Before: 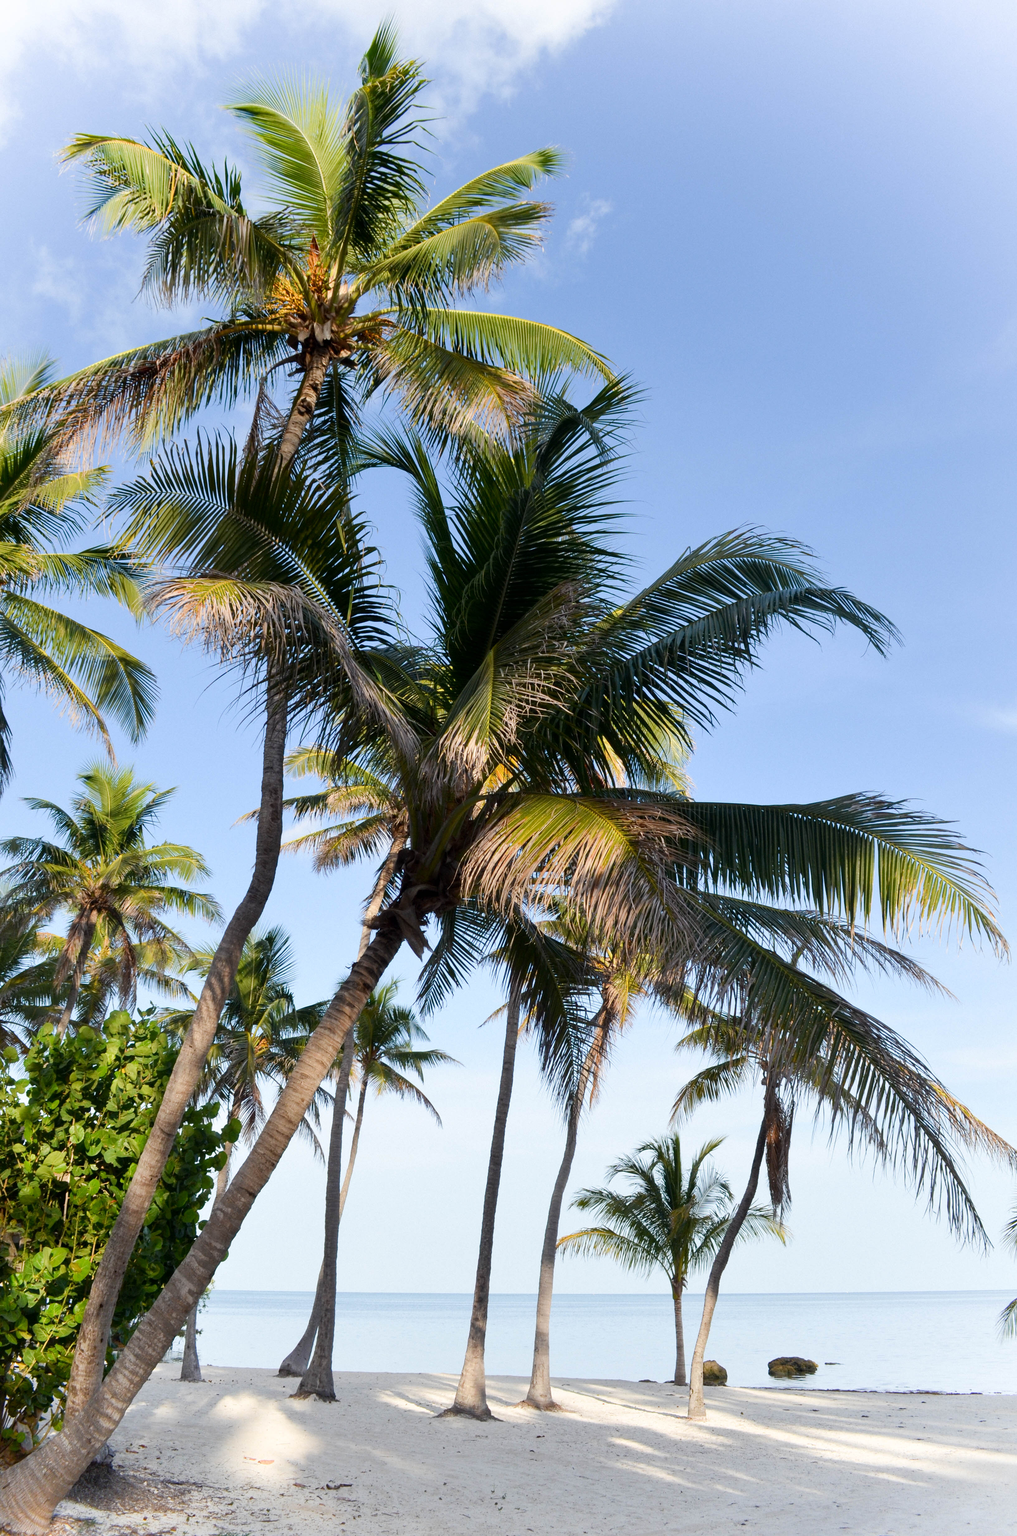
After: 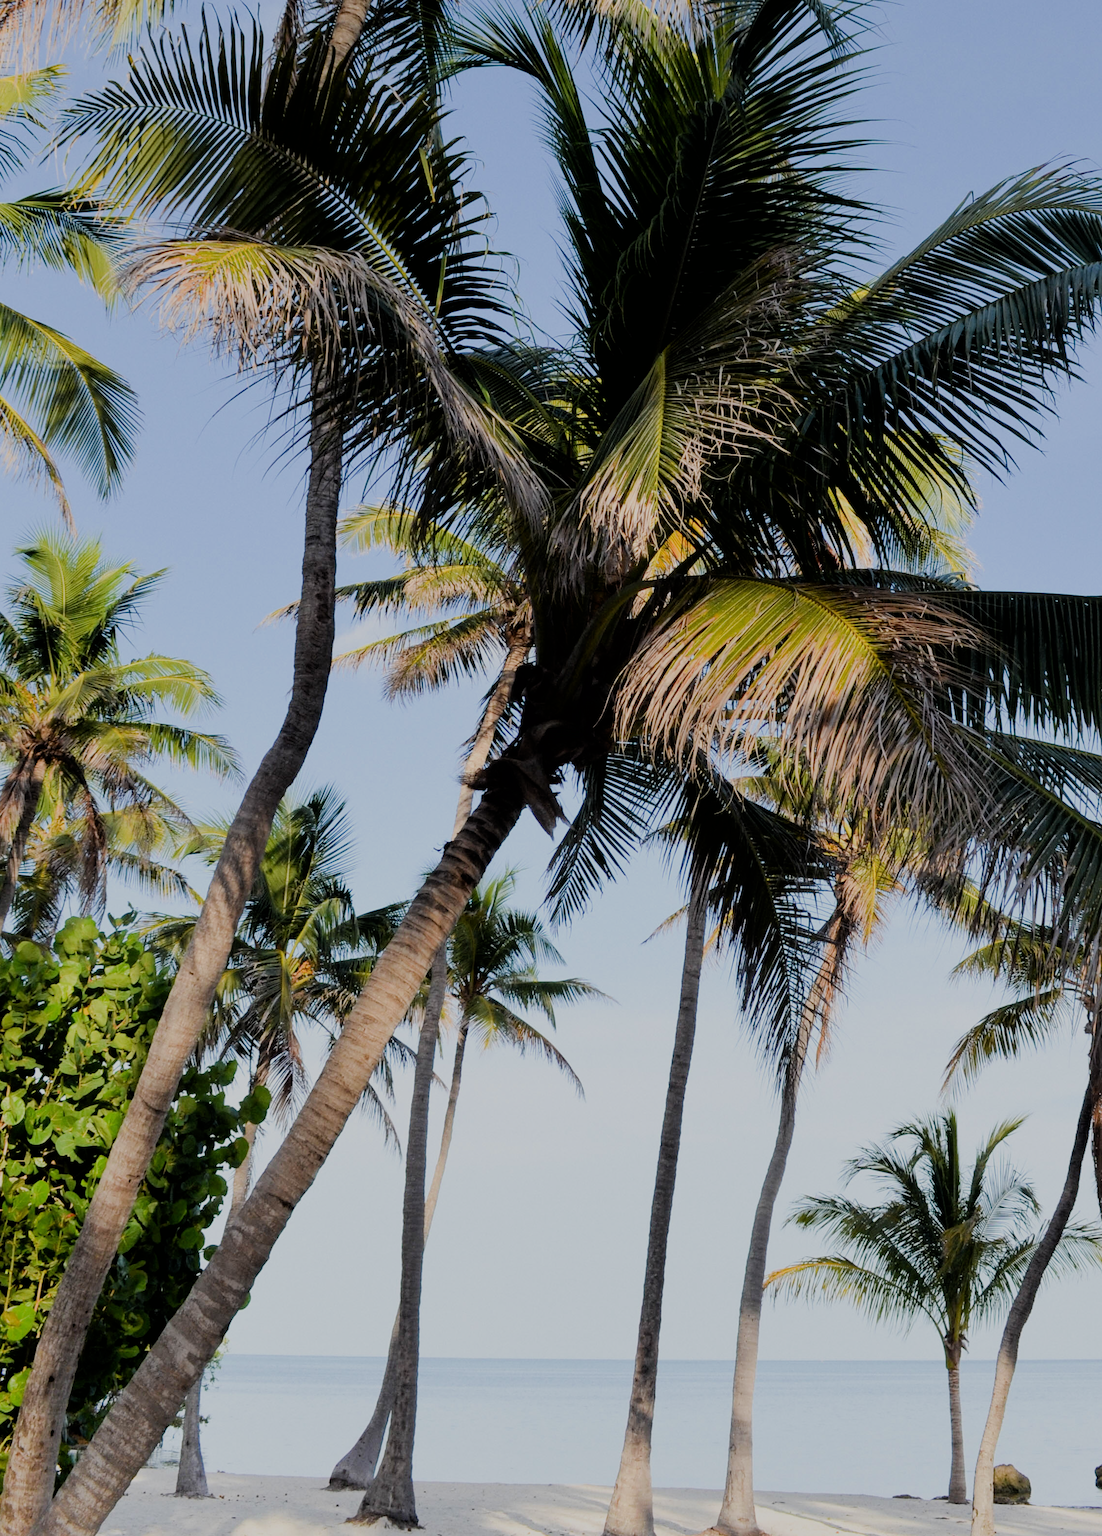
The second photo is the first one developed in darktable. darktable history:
filmic rgb: black relative exposure -6.1 EV, white relative exposure 6.94 EV, hardness 2.26
crop: left 6.76%, top 27.645%, right 24%, bottom 8.42%
